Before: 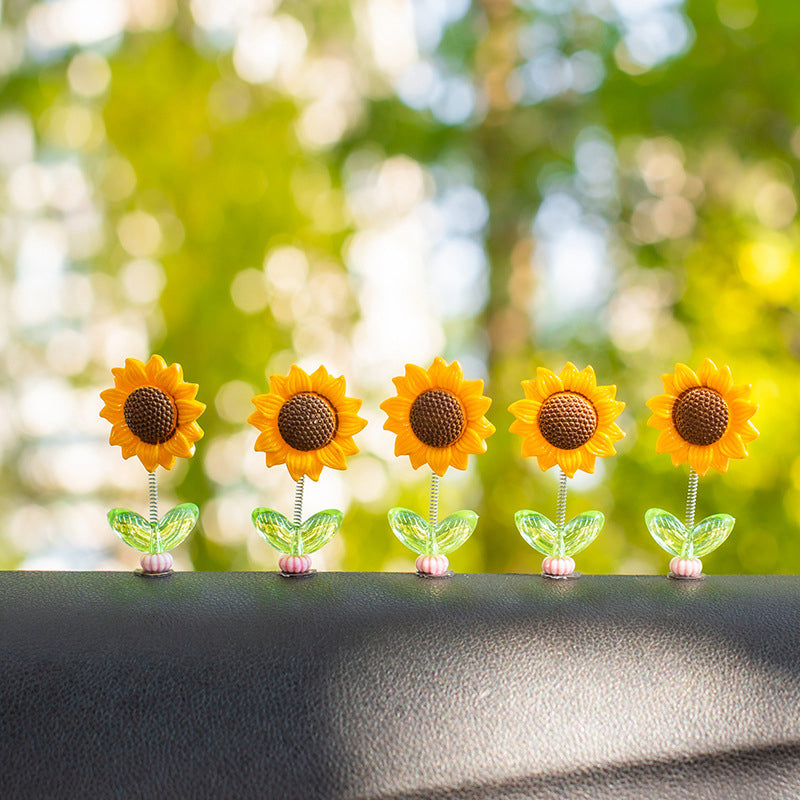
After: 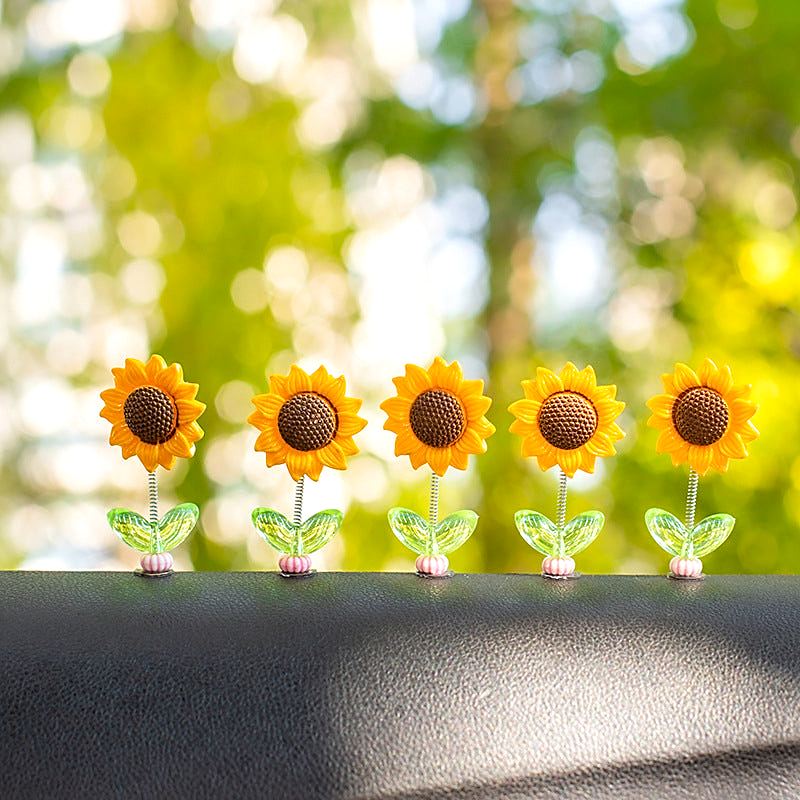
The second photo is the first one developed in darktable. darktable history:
sharpen: on, module defaults
exposure: black level correction 0.002, exposure 0.149 EV, compensate highlight preservation false
